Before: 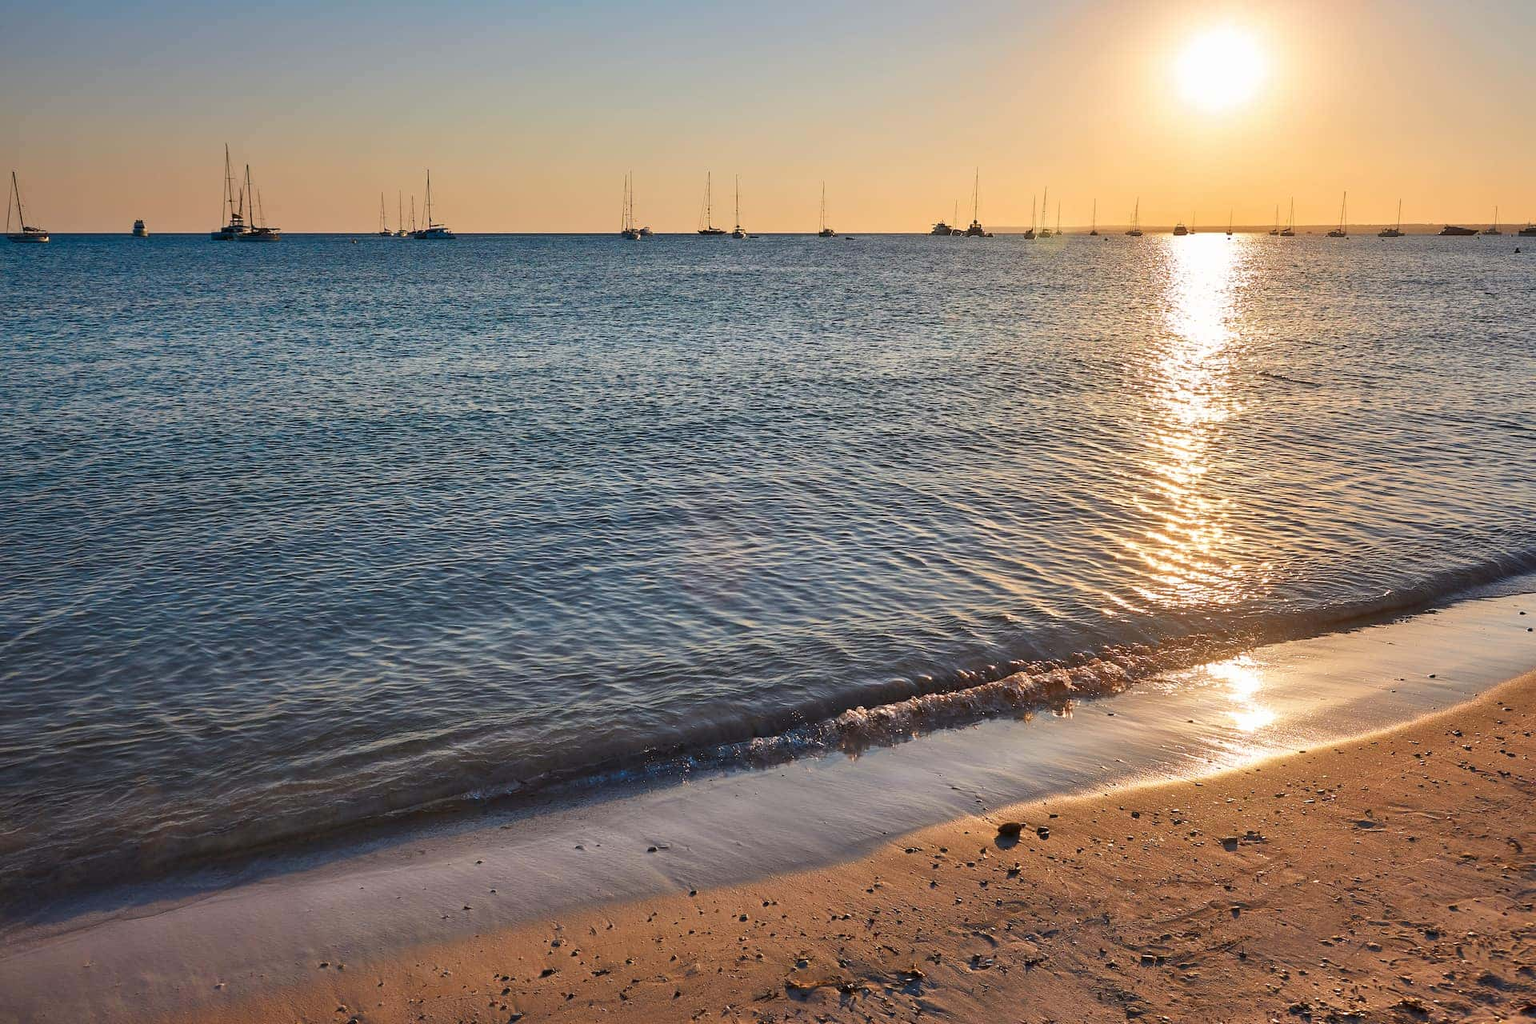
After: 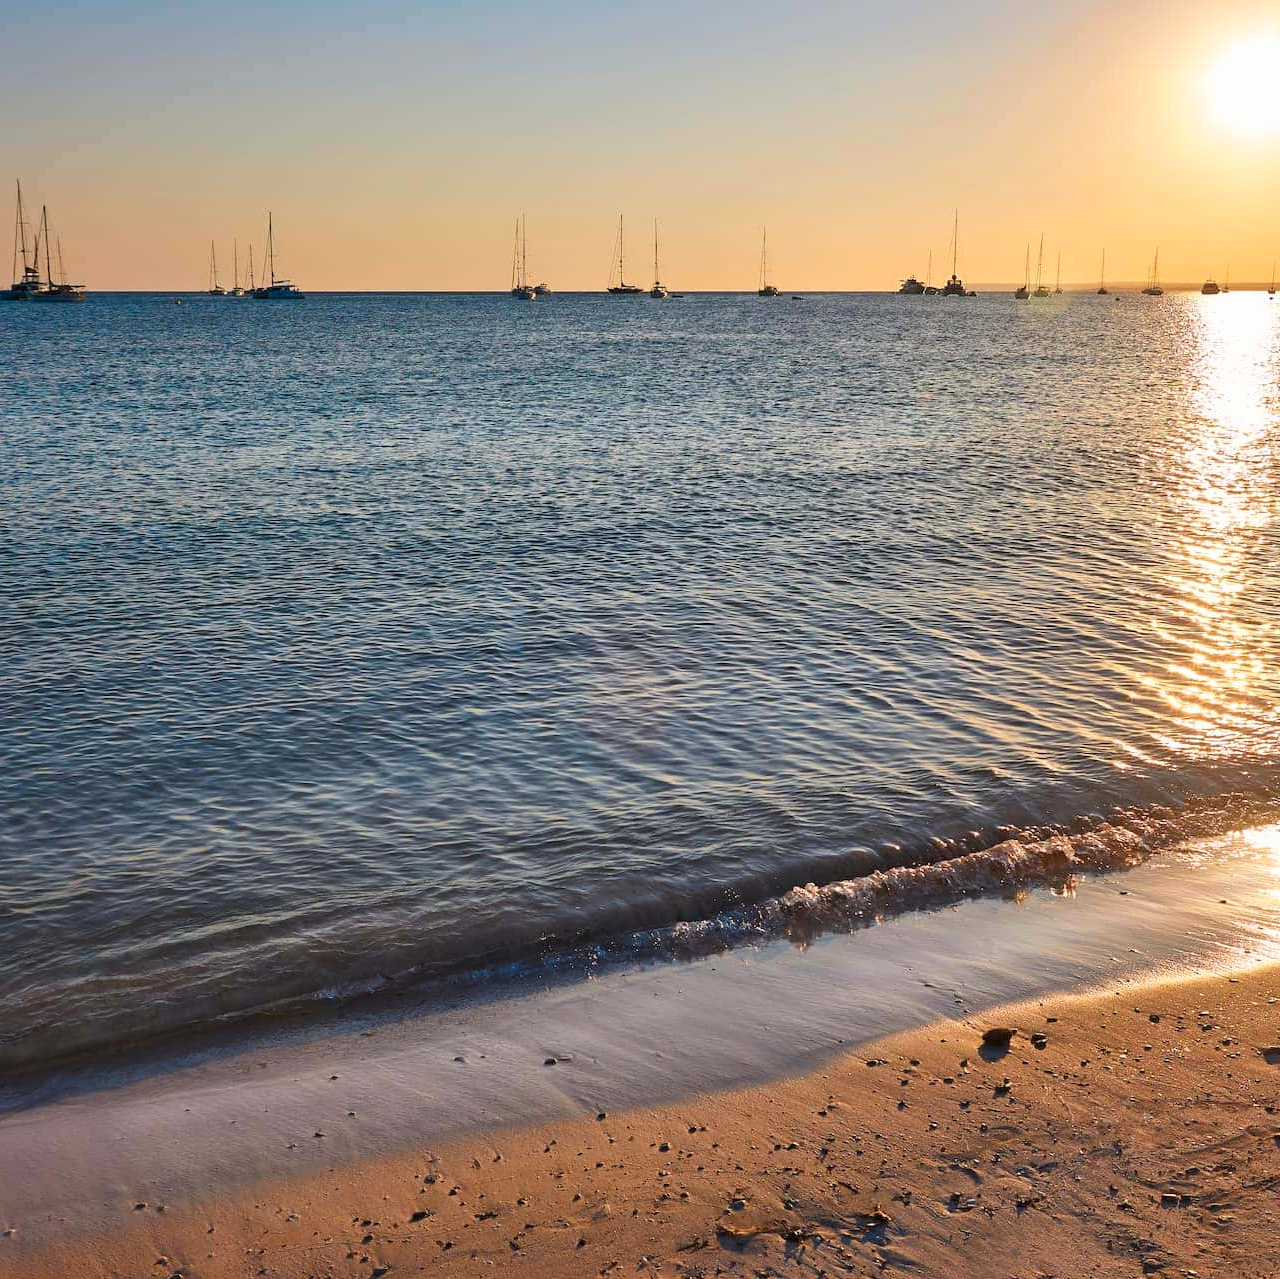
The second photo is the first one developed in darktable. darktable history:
contrast brightness saturation: contrast 0.103, brightness 0.029, saturation 0.088
crop and rotate: left 13.809%, right 19.521%
